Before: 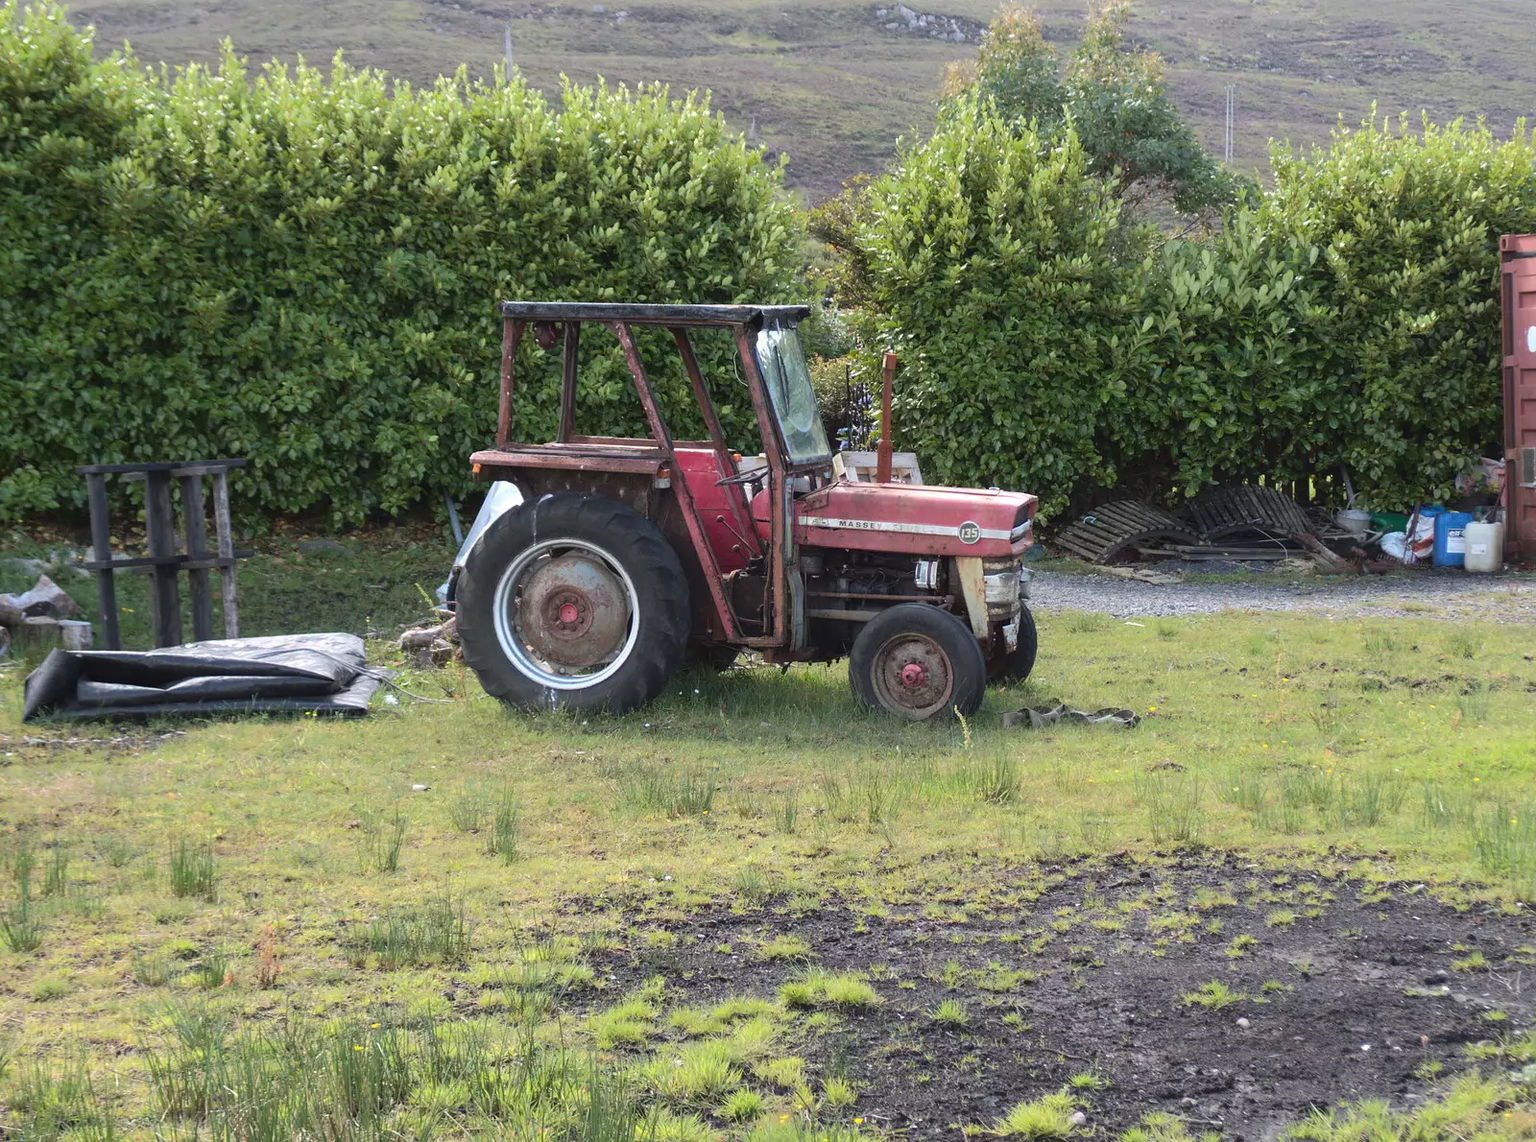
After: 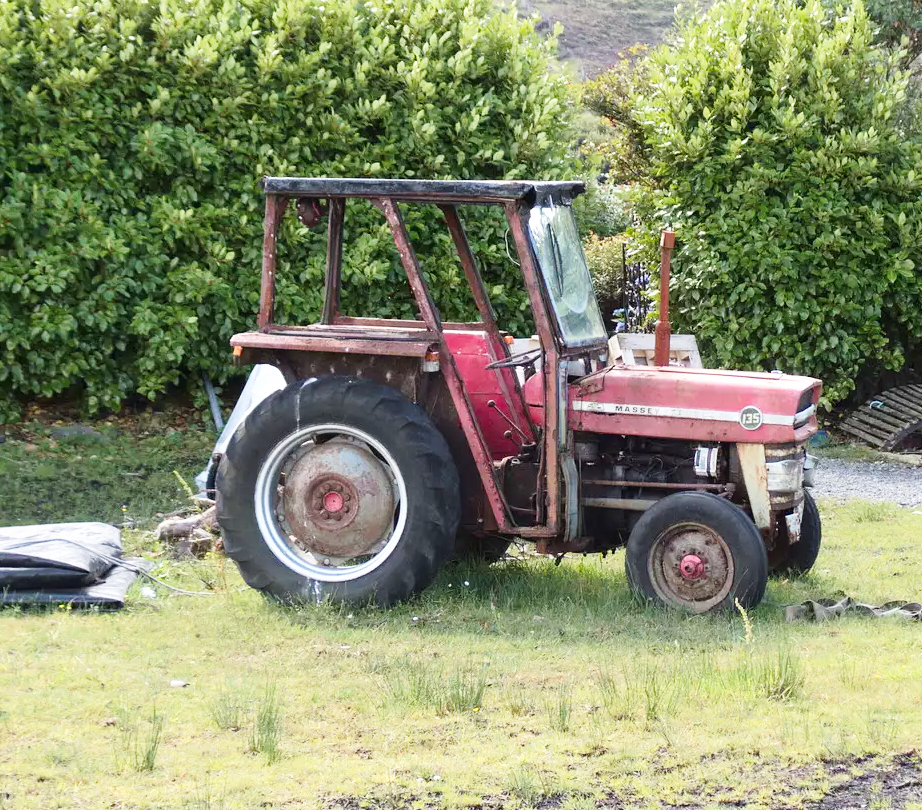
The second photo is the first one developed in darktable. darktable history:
base curve: curves: ch0 [(0, 0) (0.005, 0.002) (0.15, 0.3) (0.4, 0.7) (0.75, 0.95) (1, 1)], preserve colors none
crop: left 16.206%, top 11.517%, right 26.113%, bottom 20.411%
